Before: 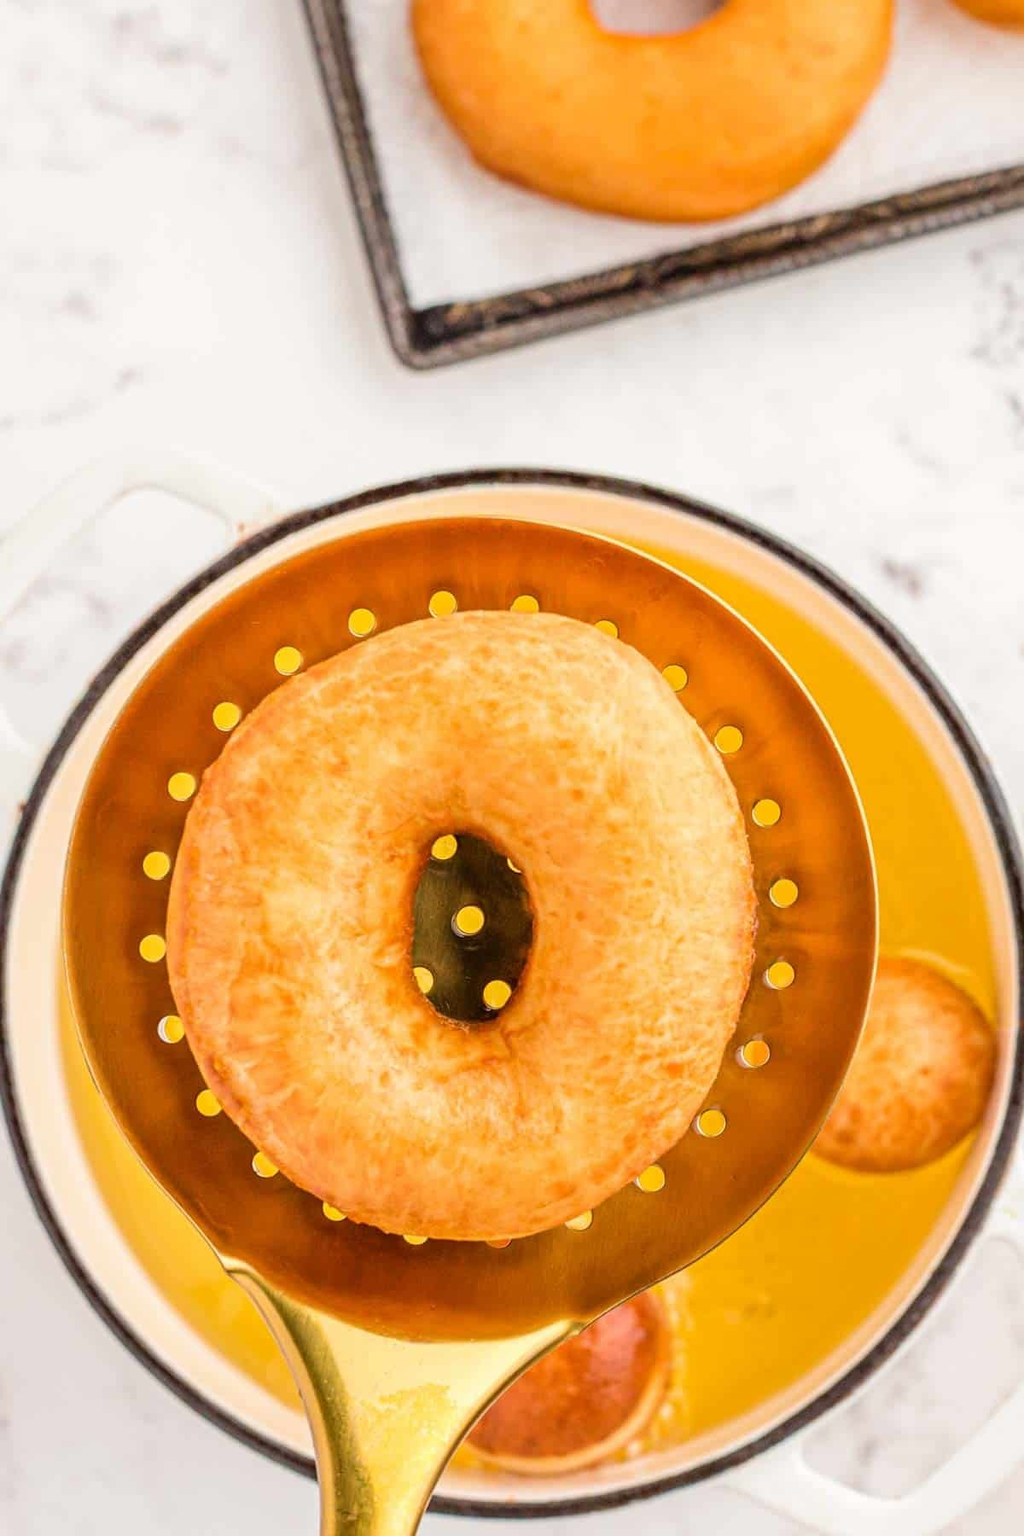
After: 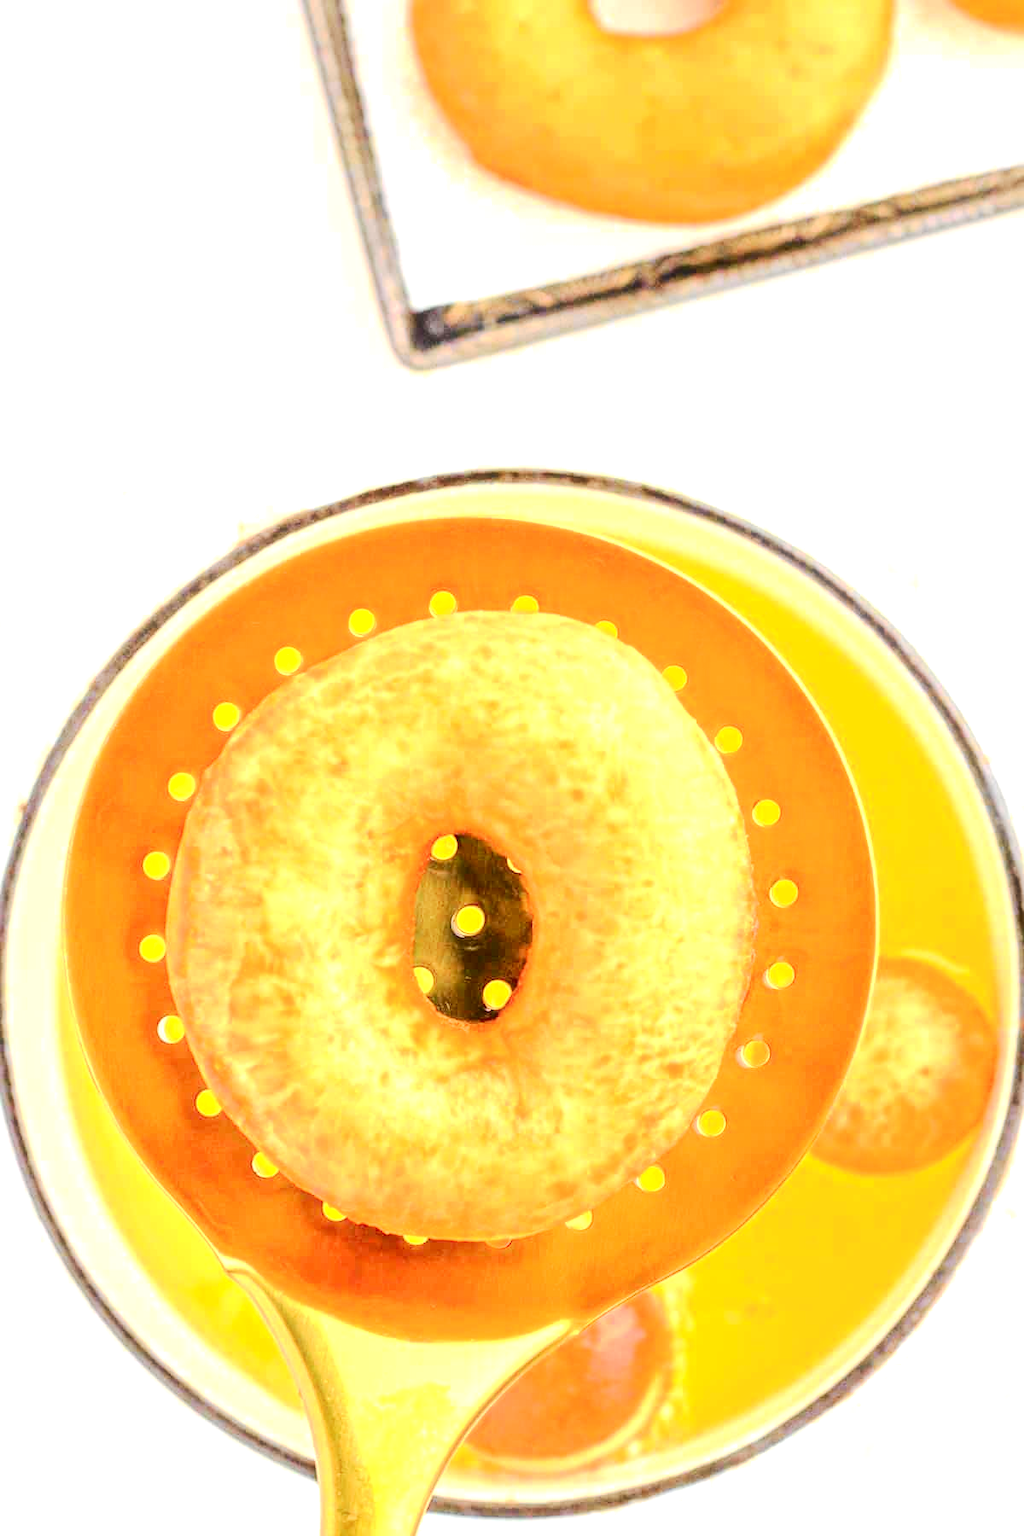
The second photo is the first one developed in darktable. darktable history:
tone curve: curves: ch0 [(0, 0.003) (0.113, 0.081) (0.207, 0.184) (0.515, 0.612) (0.712, 0.793) (0.984, 0.961)]; ch1 [(0, 0) (0.172, 0.123) (0.317, 0.272) (0.414, 0.382) (0.476, 0.479) (0.505, 0.498) (0.534, 0.534) (0.621, 0.65) (0.709, 0.764) (1, 1)]; ch2 [(0, 0) (0.411, 0.424) (0.505, 0.505) (0.521, 0.524) (0.537, 0.57) (0.65, 0.699) (1, 1)], color space Lab, independent channels, preserve colors none
haze removal: strength -0.107
exposure: black level correction 0, exposure 1.19 EV, compensate highlight preservation false
base curve: curves: ch0 [(0, 0) (0.262, 0.32) (0.722, 0.705) (1, 1)], preserve colors none
